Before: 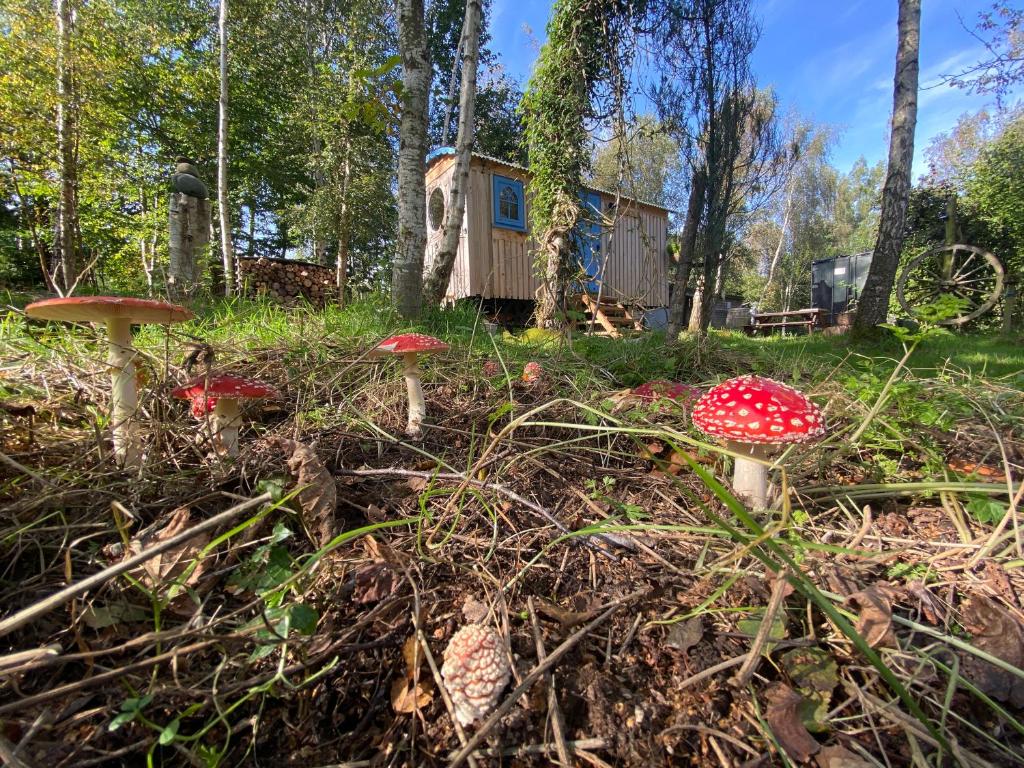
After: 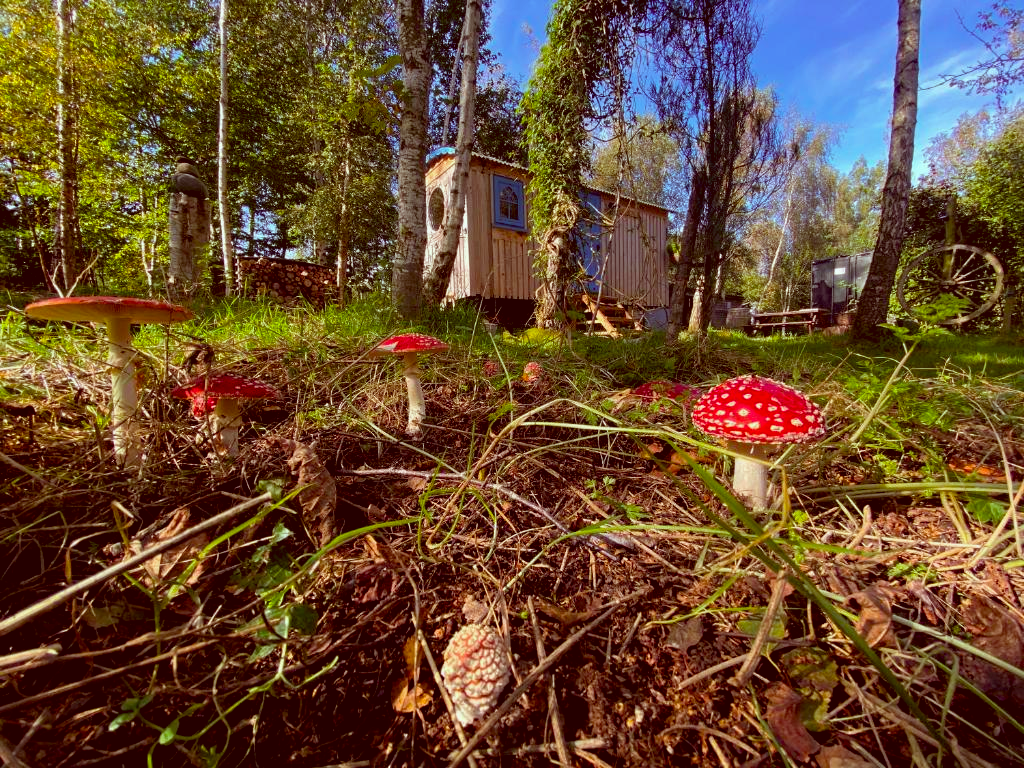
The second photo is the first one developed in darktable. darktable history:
color correction: highlights a* -7.03, highlights b* -0.188, shadows a* 20.3, shadows b* 11.31
color balance rgb: perceptual saturation grading › global saturation 30.464%, perceptual brilliance grading › highlights 11.715%, global vibrance 10%
exposure: black level correction 0.011, exposure -0.48 EV, compensate highlight preservation false
